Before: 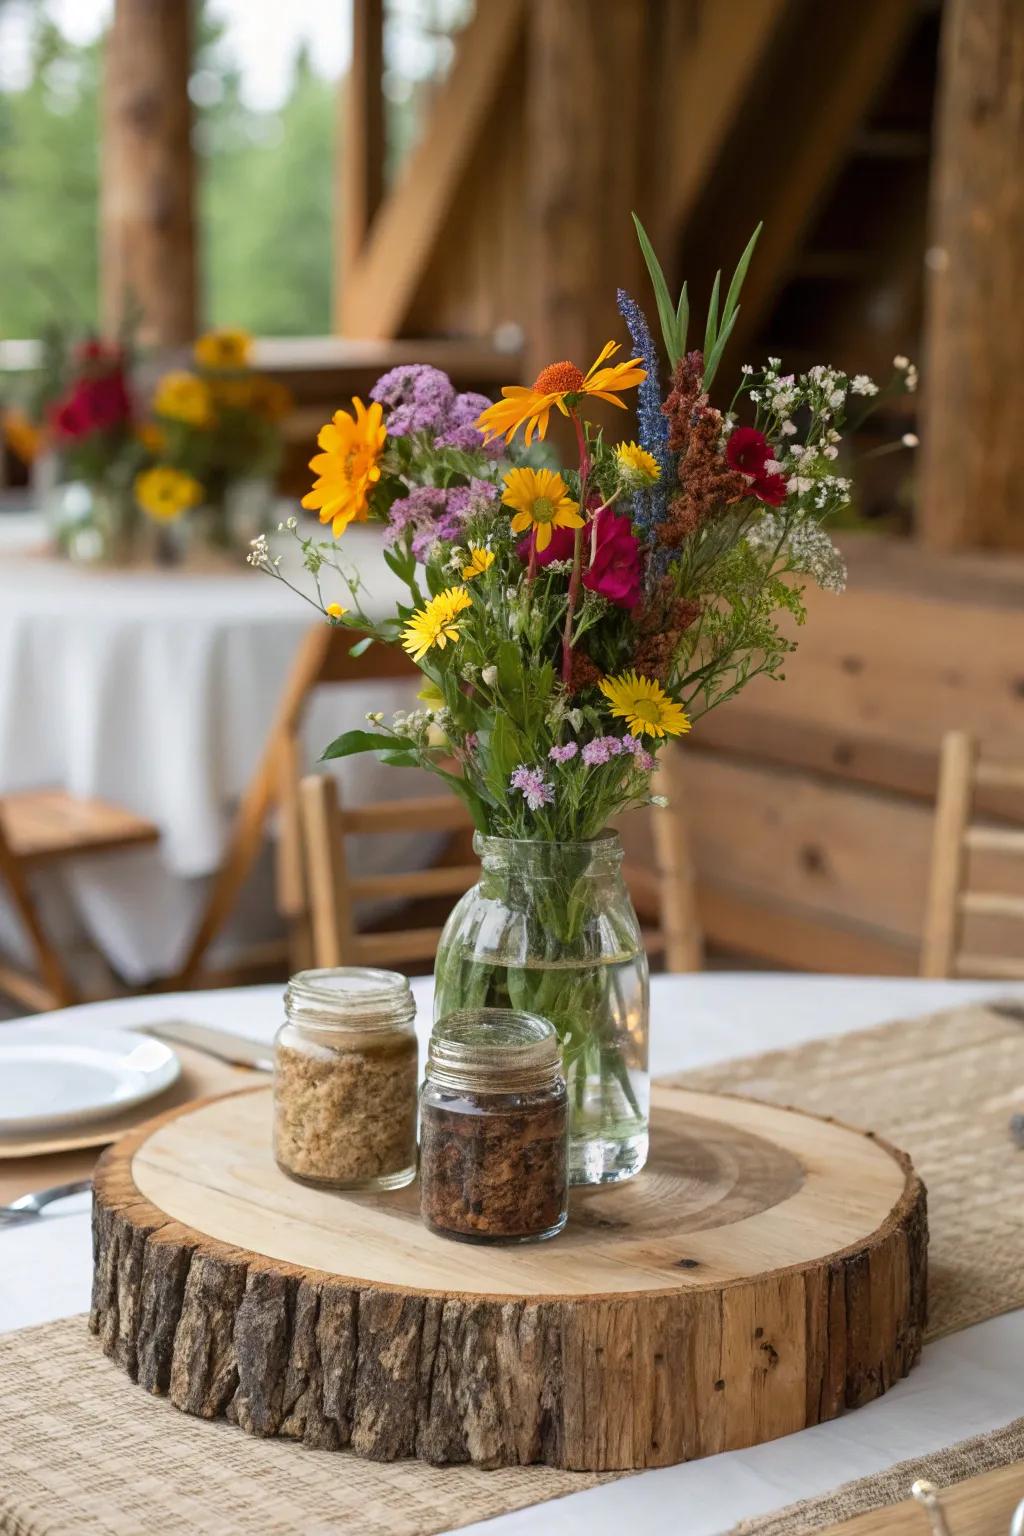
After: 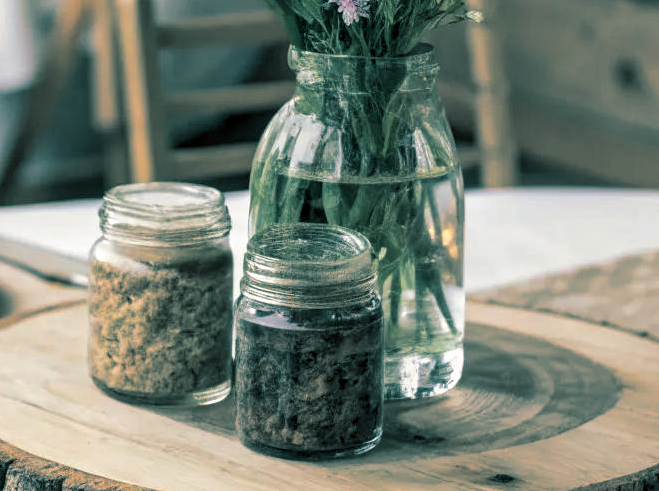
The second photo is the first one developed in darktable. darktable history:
levels: mode automatic, black 0.023%, white 99.97%, levels [0.062, 0.494, 0.925]
split-toning: shadows › hue 186.43°, highlights › hue 49.29°, compress 30.29%
crop: left 18.091%, top 51.13%, right 17.525%, bottom 16.85%
local contrast: on, module defaults
